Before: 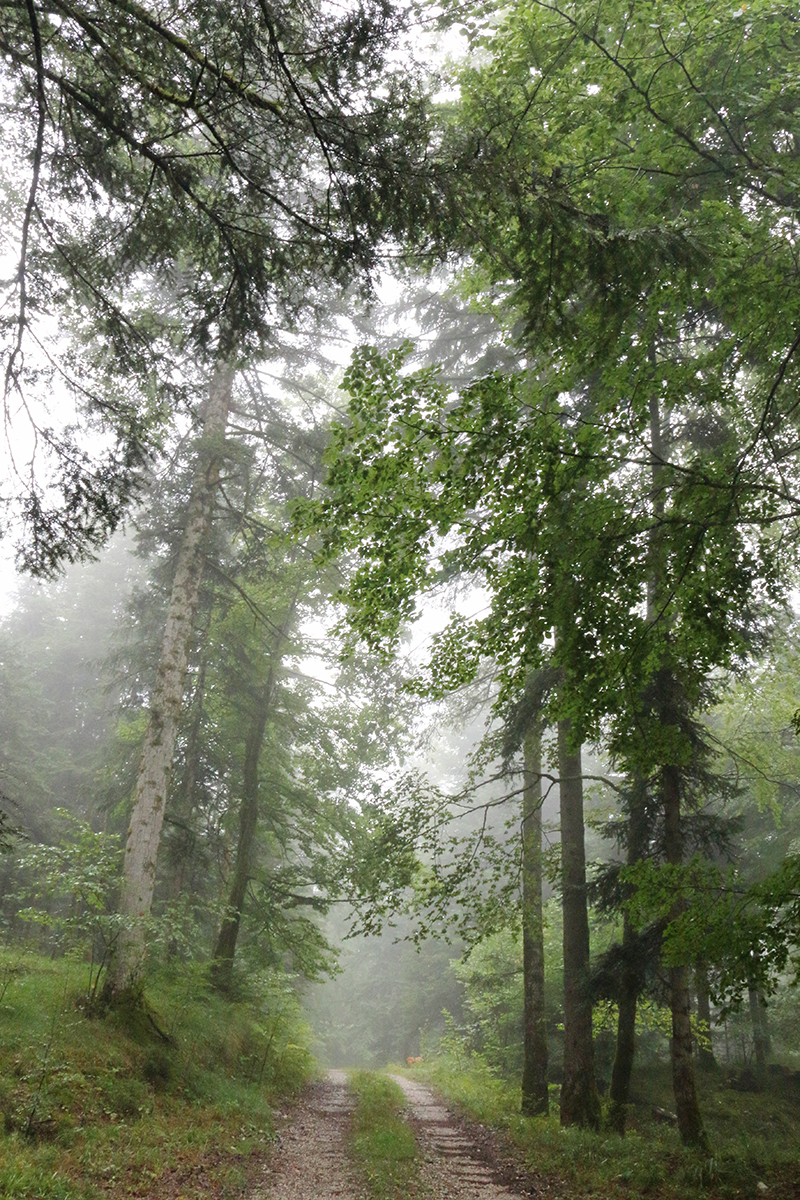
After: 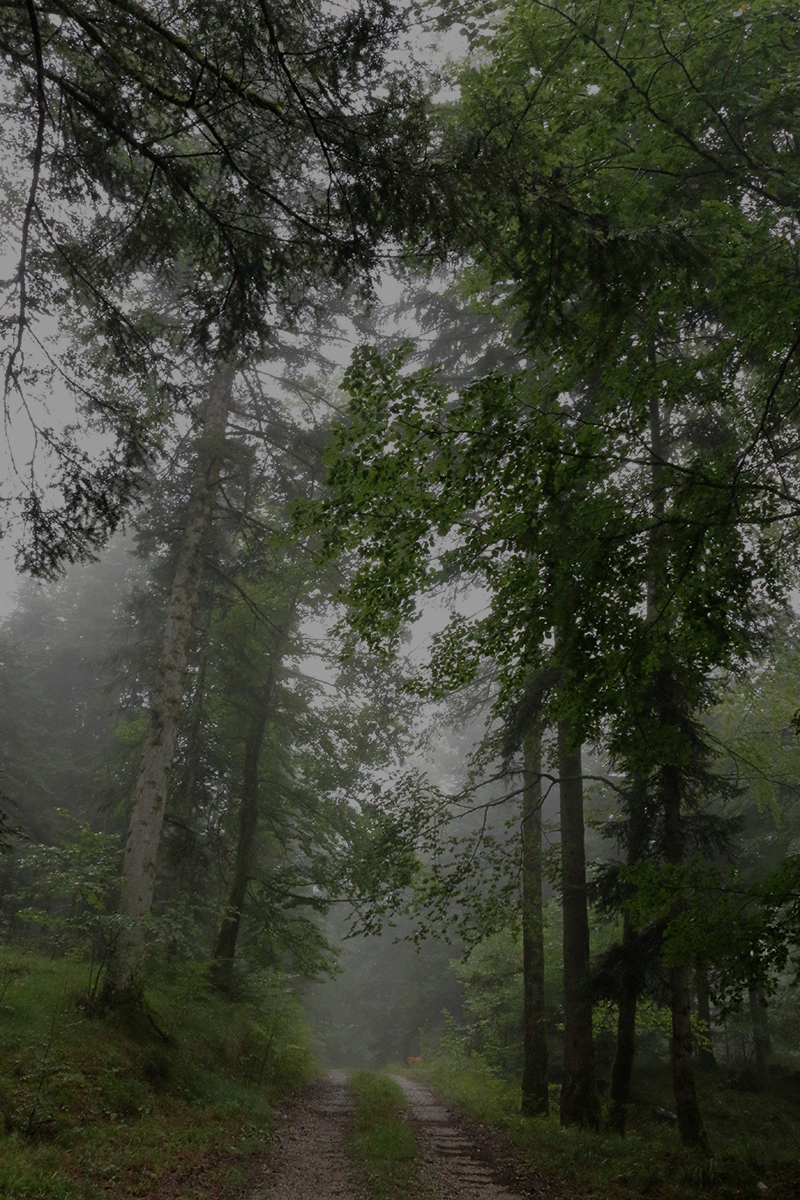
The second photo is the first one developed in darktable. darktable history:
tone equalizer: -8 EV -1.99 EV, -7 EV -1.99 EV, -6 EV -1.99 EV, -5 EV -2 EV, -4 EV -1.98 EV, -3 EV -1.98 EV, -2 EV -2 EV, -1 EV -1.61 EV, +0 EV -1.98 EV, edges refinement/feathering 500, mask exposure compensation -1.57 EV, preserve details no
